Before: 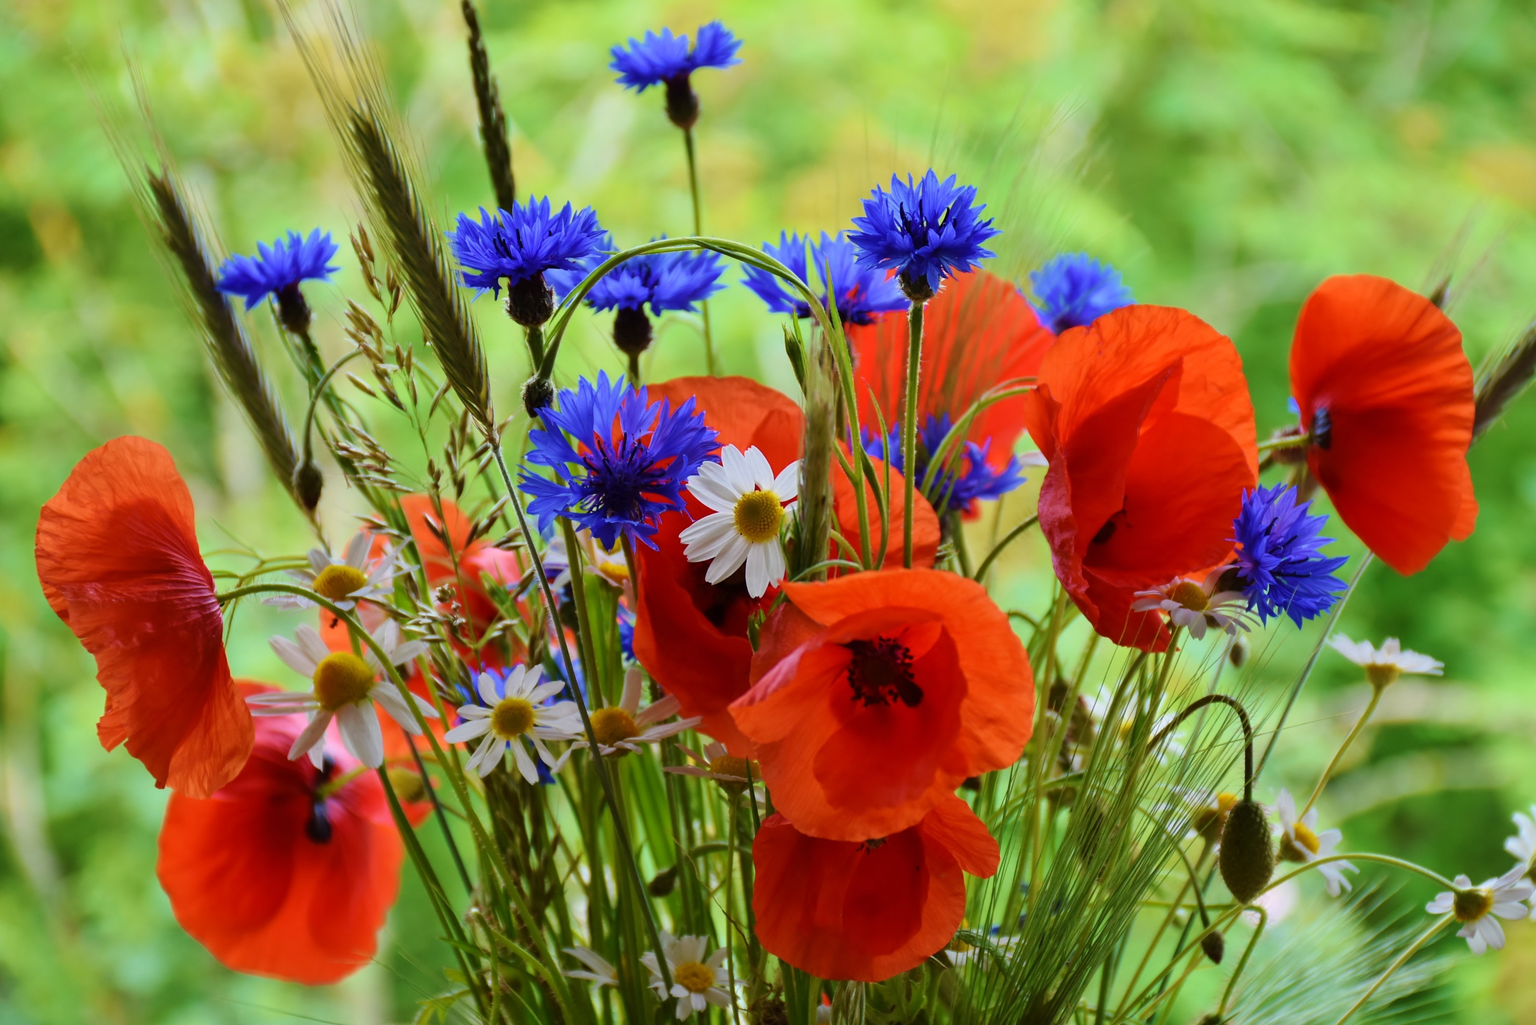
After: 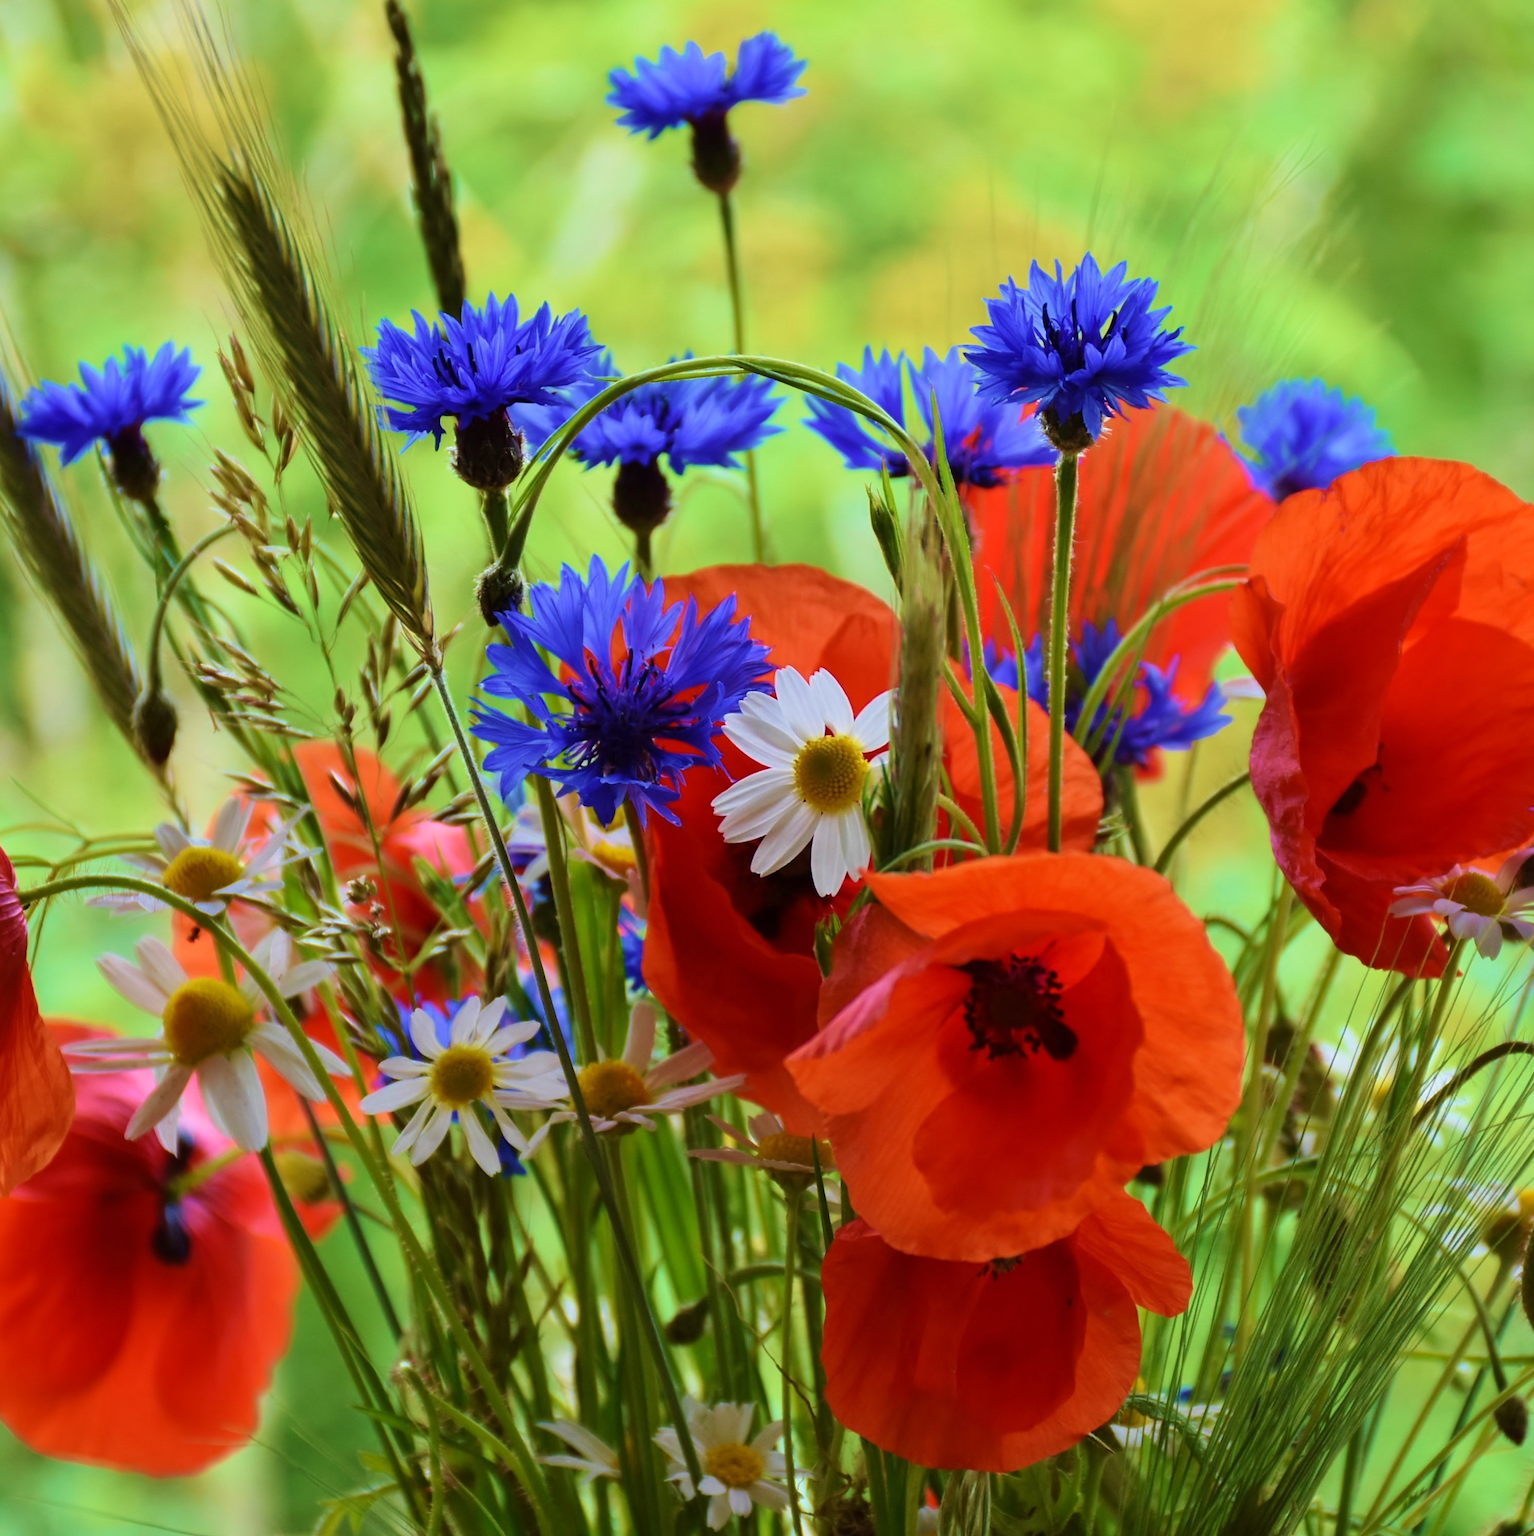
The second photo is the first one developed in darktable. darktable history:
velvia: strength 45%
crop and rotate: left 13.342%, right 19.991%
